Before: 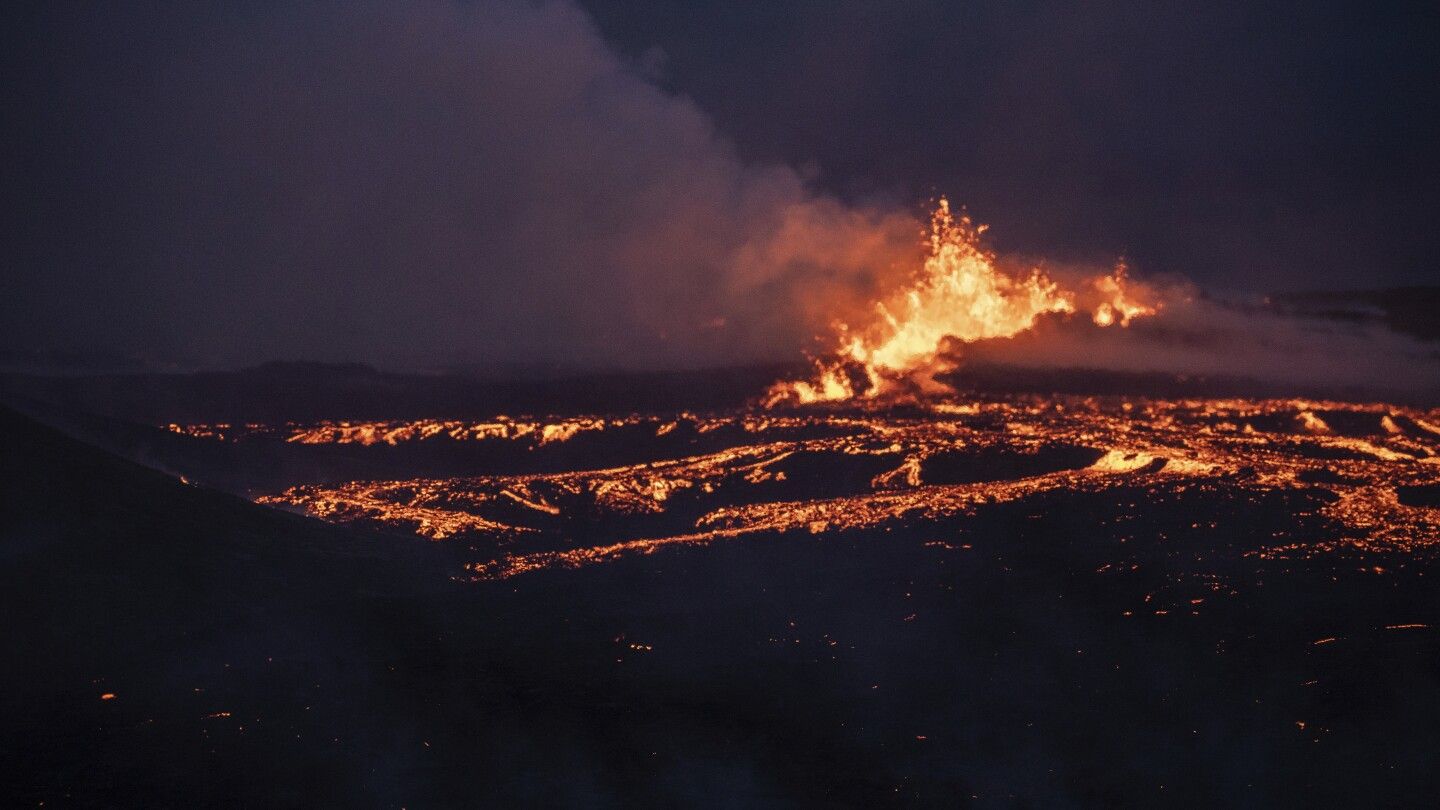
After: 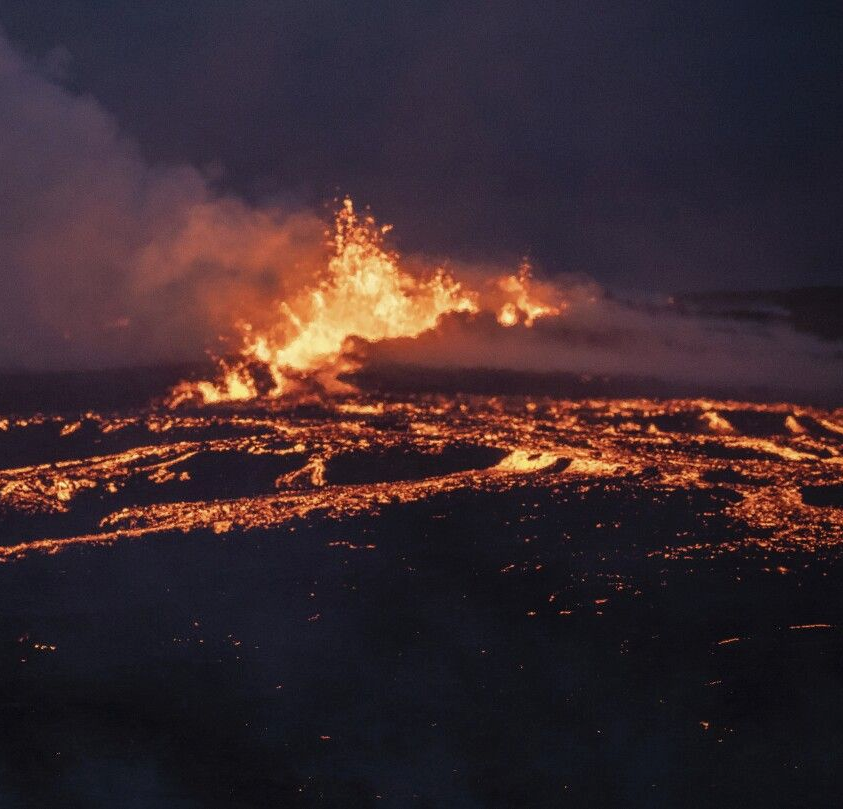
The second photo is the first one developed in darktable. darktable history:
shadows and highlights: shadows 25, highlights -25
crop: left 41.402%
